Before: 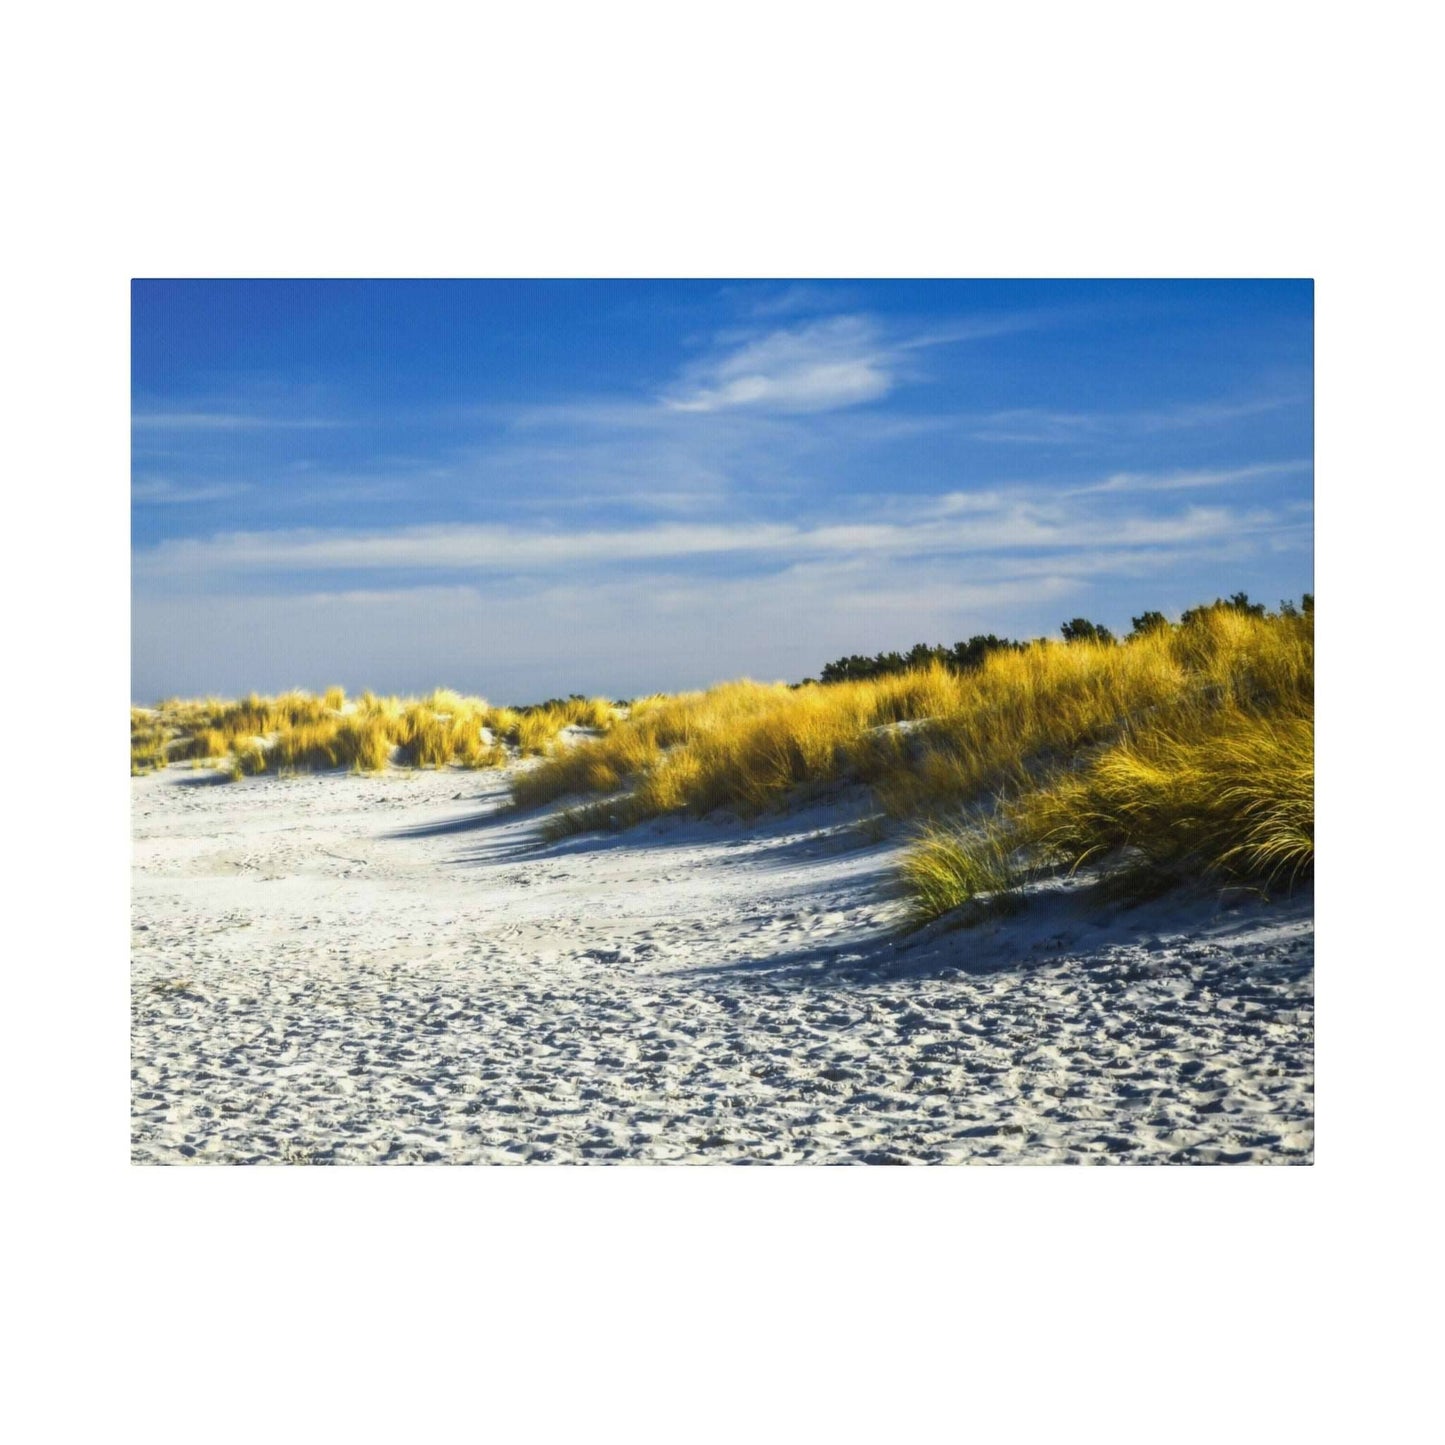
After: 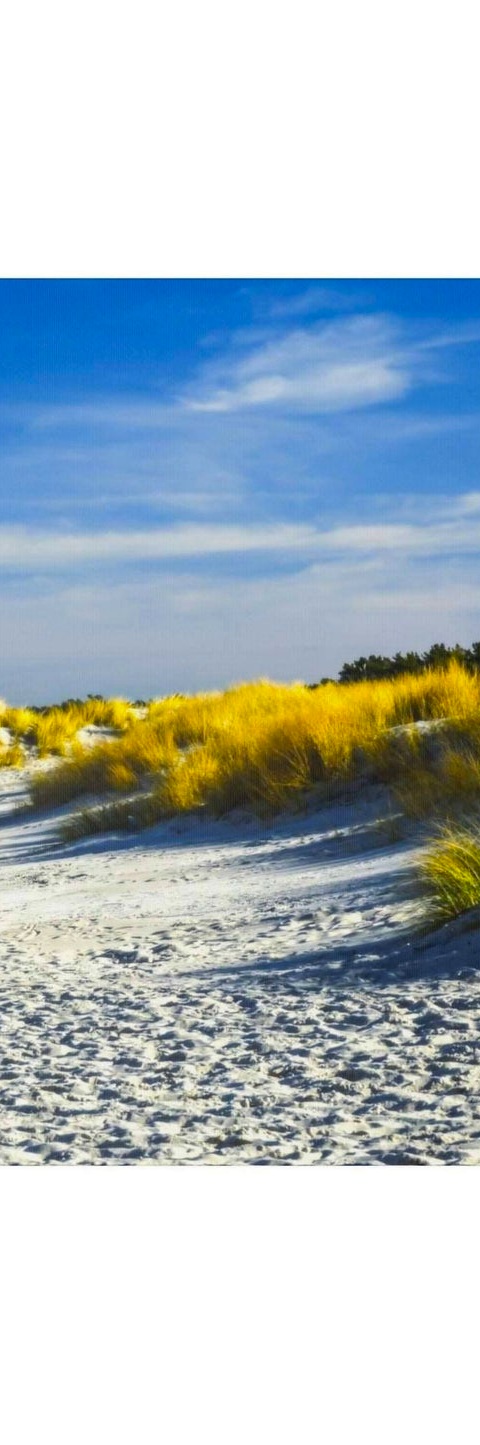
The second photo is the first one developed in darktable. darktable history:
color balance: output saturation 120%
crop: left 33.36%, right 33.36%
